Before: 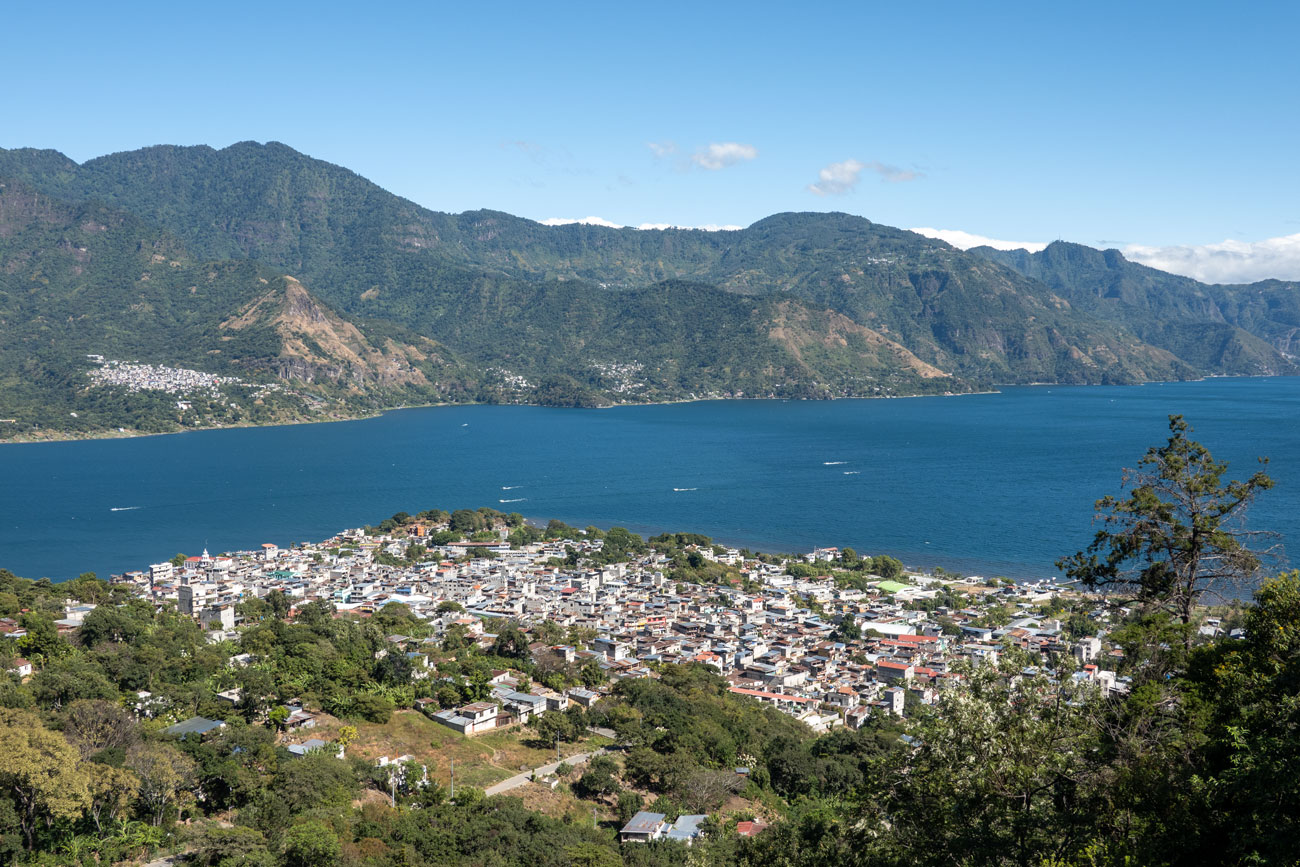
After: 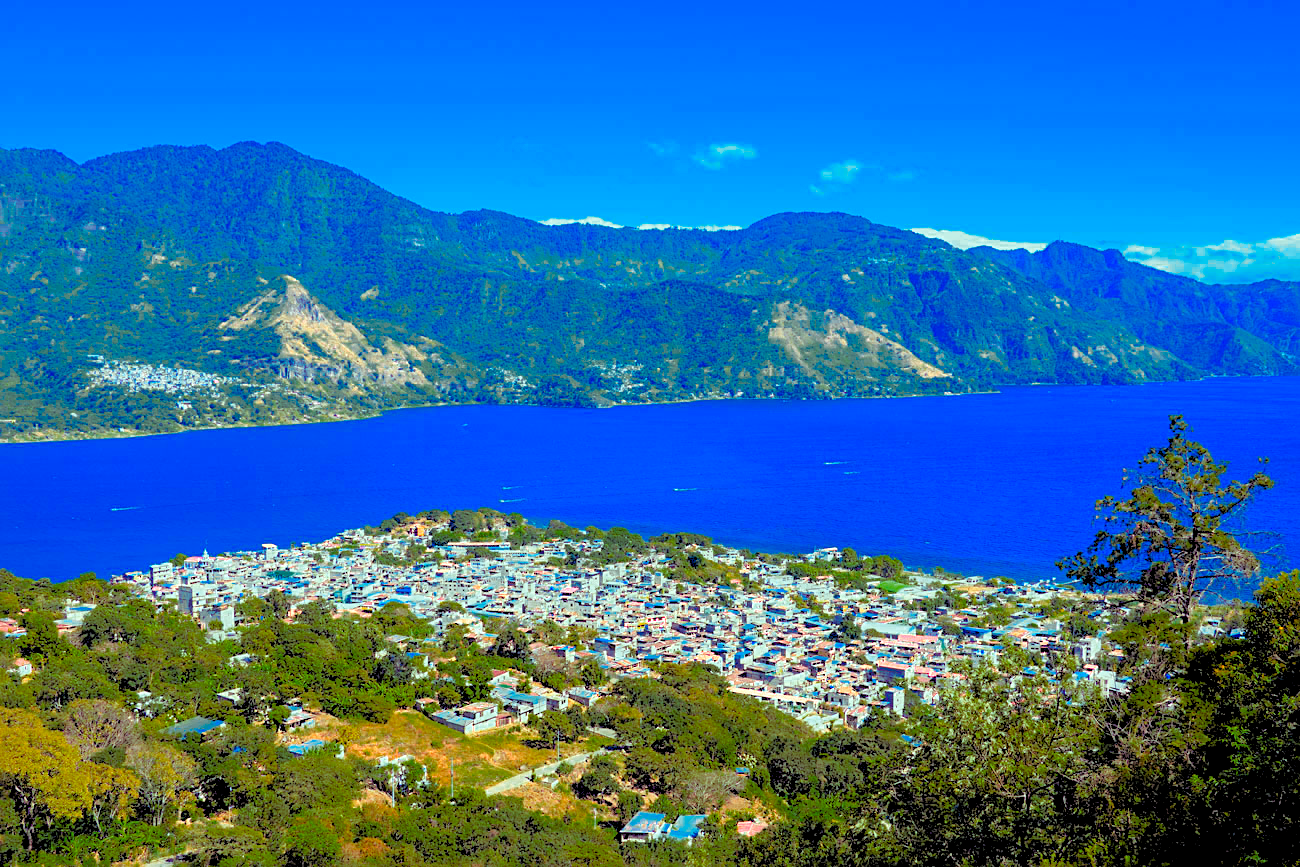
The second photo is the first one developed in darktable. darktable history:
color zones: curves: ch0 [(0, 0.553) (0.123, 0.58) (0.23, 0.419) (0.468, 0.155) (0.605, 0.132) (0.723, 0.063) (0.833, 0.172) (0.921, 0.468)]; ch1 [(0.025, 0.645) (0.229, 0.584) (0.326, 0.551) (0.537, 0.446) (0.599, 0.911) (0.708, 1) (0.805, 0.944)]; ch2 [(0.086, 0.468) (0.254, 0.464) (0.638, 0.564) (0.702, 0.592) (0.768, 0.564)]
color balance rgb: shadows lift › luminance 0.49%, shadows lift › chroma 6.83%, shadows lift › hue 300.29°, power › hue 208.98°, highlights gain › luminance 20.24%, highlights gain › chroma 2.73%, highlights gain › hue 173.85°, perceptual saturation grading › global saturation 18.05%
rgb levels: preserve colors sum RGB, levels [[0.038, 0.433, 0.934], [0, 0.5, 1], [0, 0.5, 1]]
exposure: black level correction 0, exposure 0.95 EV, compensate exposure bias true, compensate highlight preservation false
sharpen: on, module defaults
color correction: saturation 1.32
